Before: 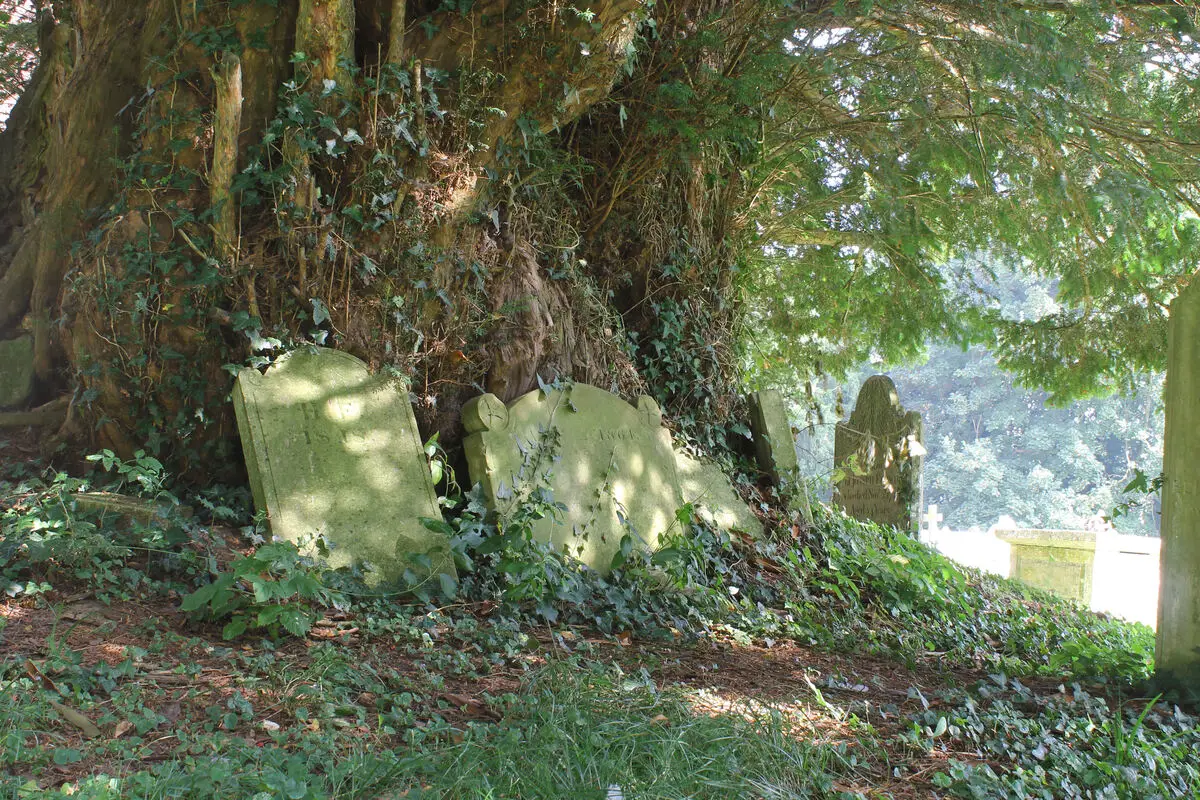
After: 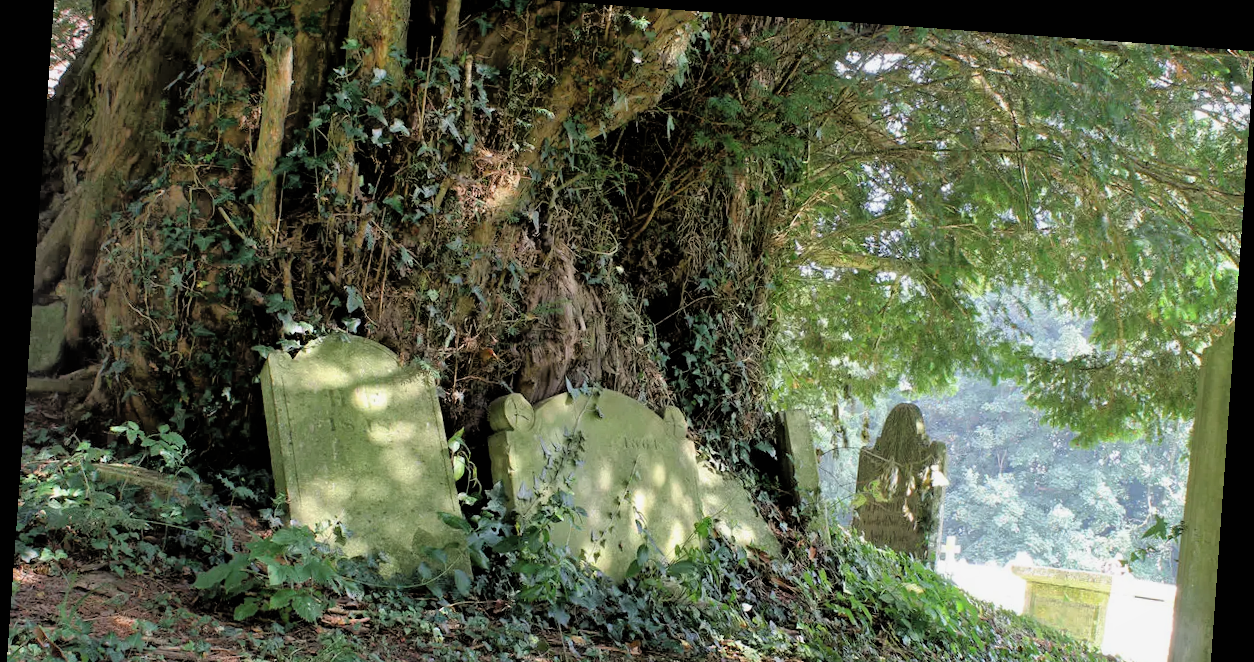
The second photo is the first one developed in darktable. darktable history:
filmic rgb: black relative exposure -3.72 EV, white relative exposure 2.77 EV, dynamic range scaling -5.32%, hardness 3.03
crop: top 3.857%, bottom 21.132%
shadows and highlights: on, module defaults
rotate and perspective: rotation 4.1°, automatic cropping off
